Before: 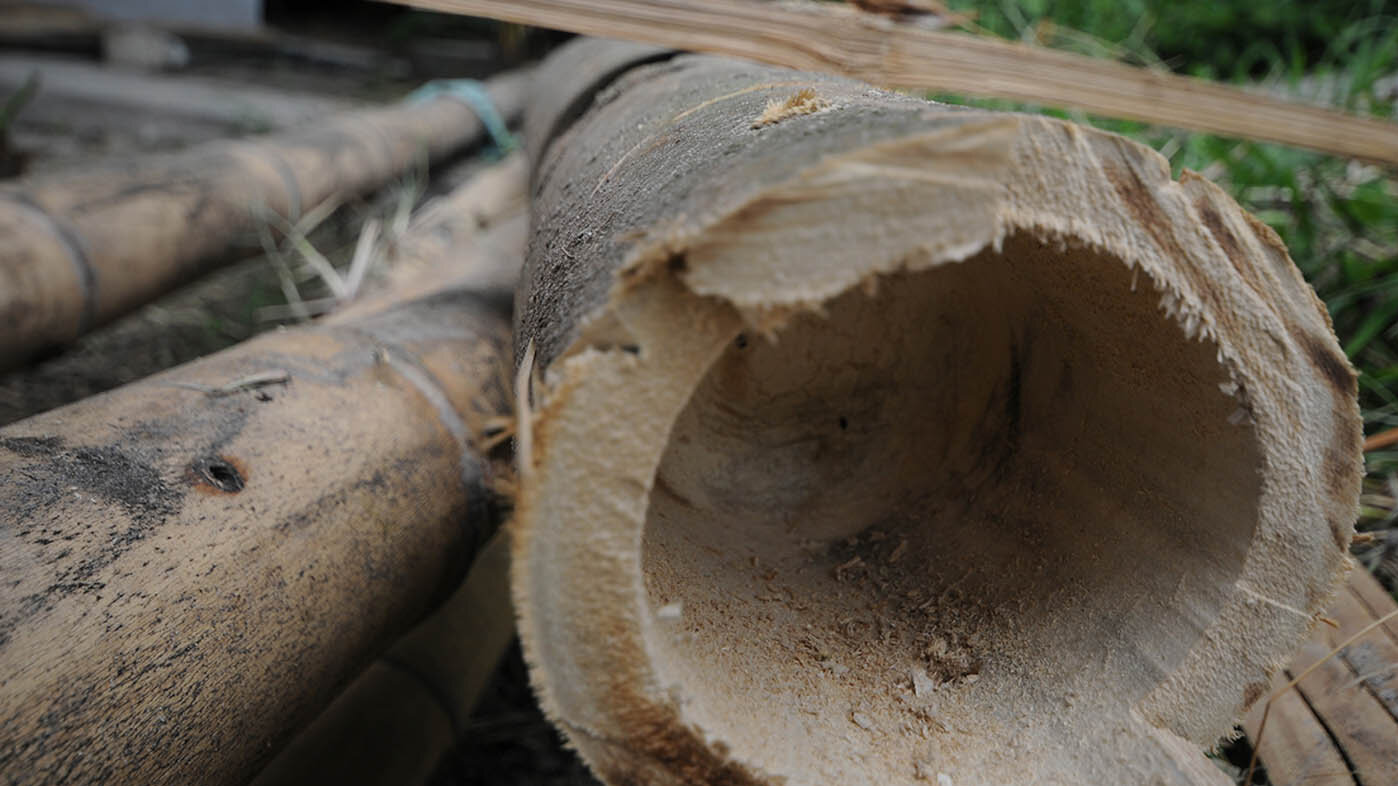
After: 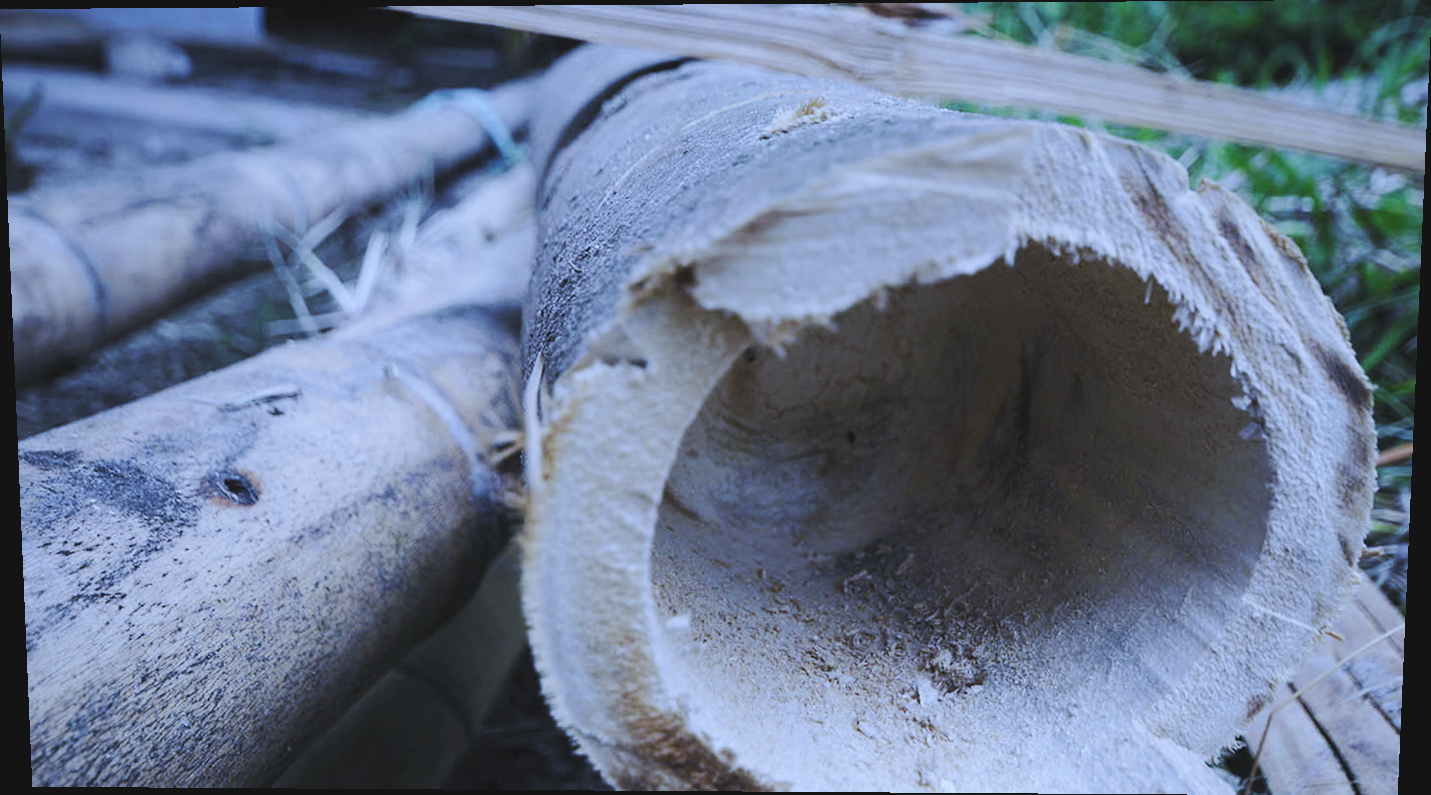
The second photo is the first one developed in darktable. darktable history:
rotate and perspective: lens shift (vertical) 0.048, lens shift (horizontal) -0.024, automatic cropping off
contrast brightness saturation: saturation -0.05
base curve: curves: ch0 [(0, 0.007) (0.028, 0.063) (0.121, 0.311) (0.46, 0.743) (0.859, 0.957) (1, 1)], preserve colors none
graduated density: rotation -0.352°, offset 57.64
white balance: red 0.766, blue 1.537
